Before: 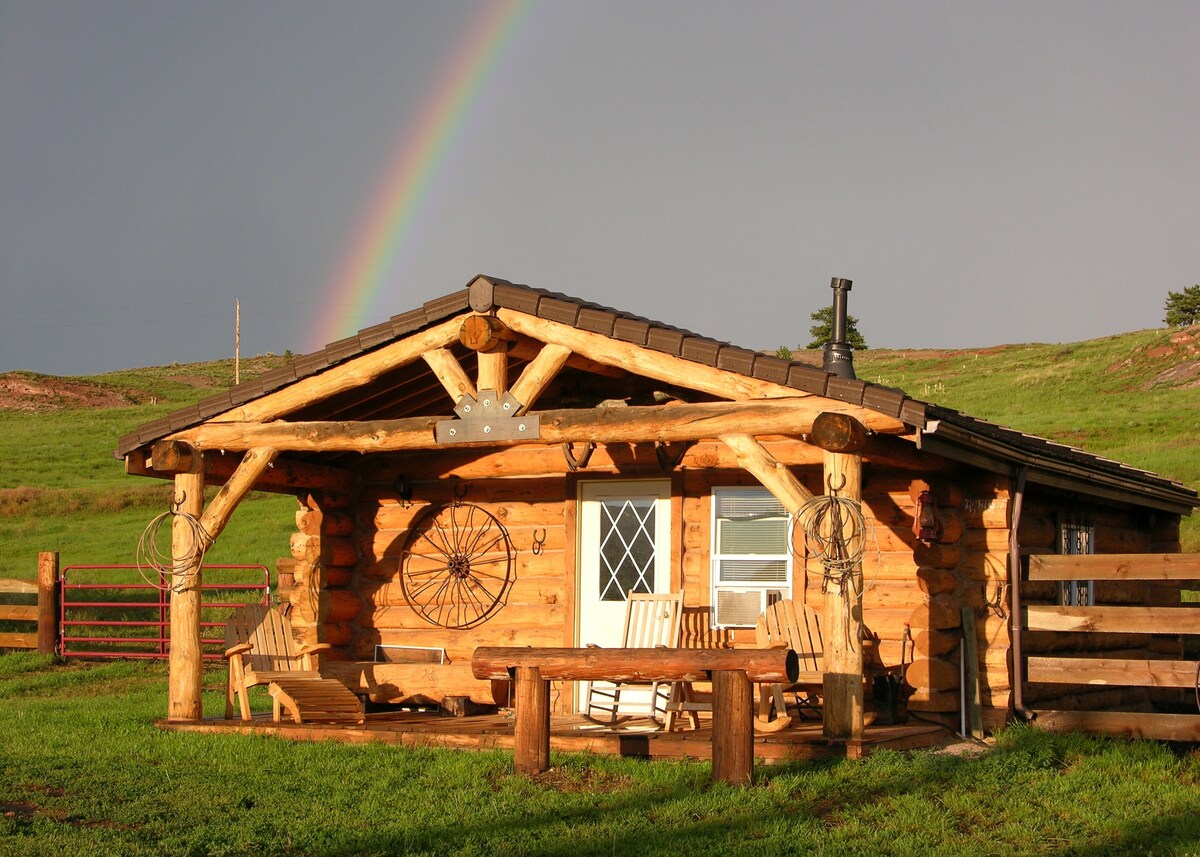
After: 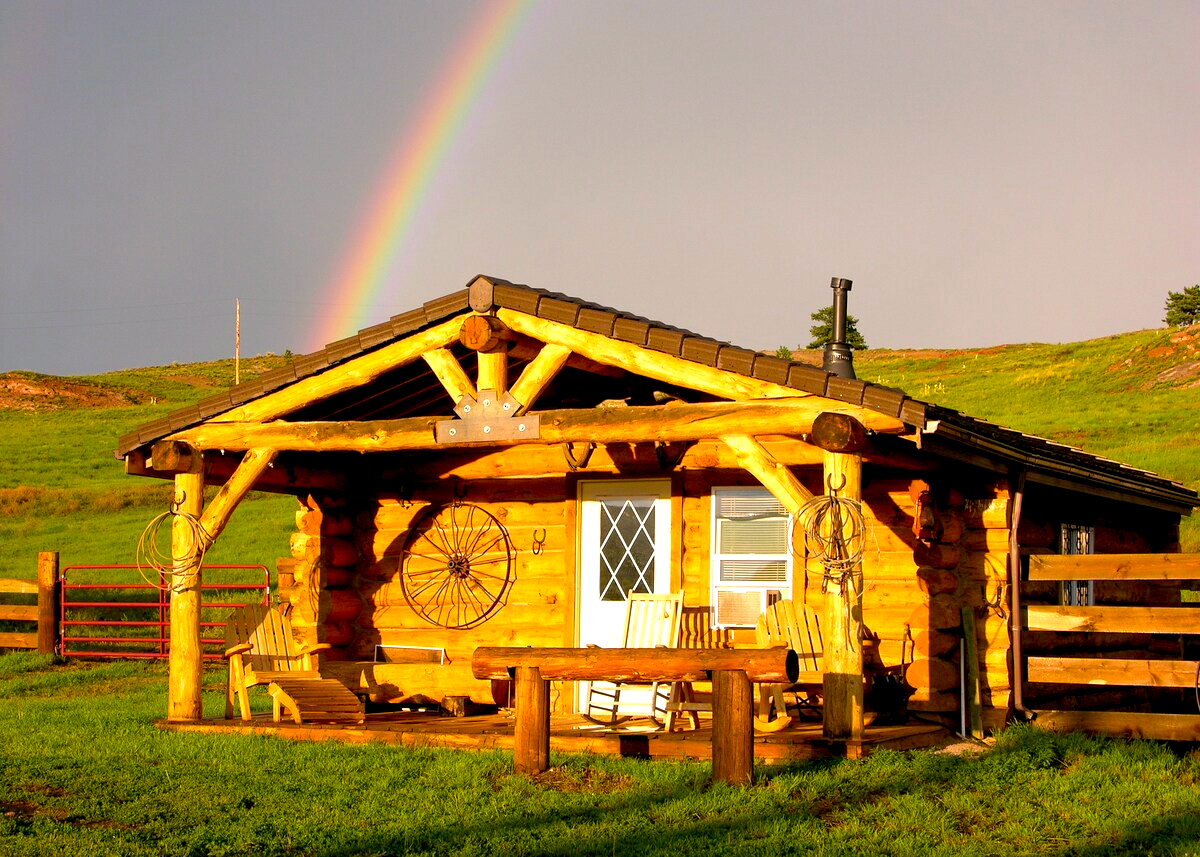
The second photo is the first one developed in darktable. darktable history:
color balance rgb: highlights gain › chroma 3.074%, highlights gain › hue 60.16°, linear chroma grading › global chroma 14.817%, perceptual saturation grading › global saturation 10.384%, perceptual brilliance grading › global brilliance 18.316%
exposure: black level correction 0.011, compensate exposure bias true, compensate highlight preservation false
